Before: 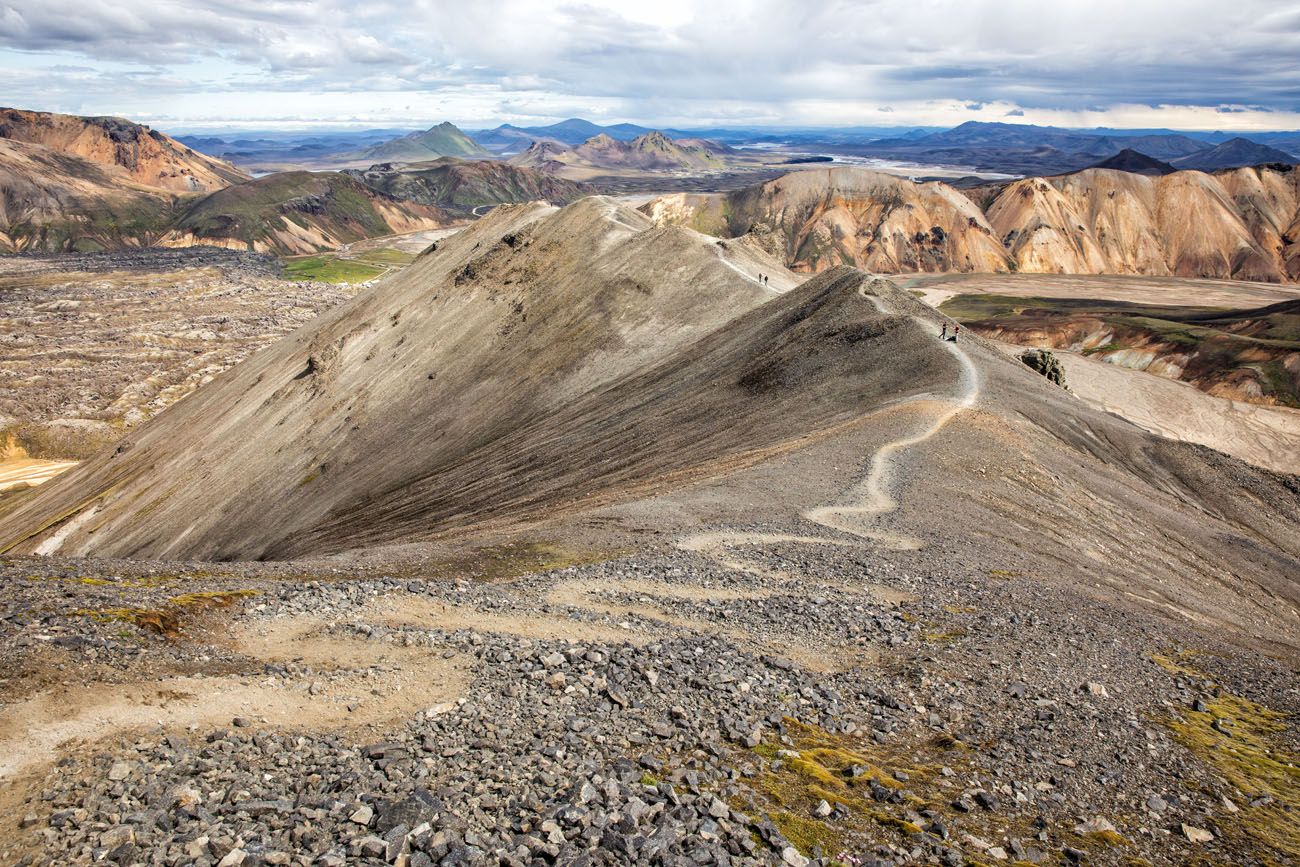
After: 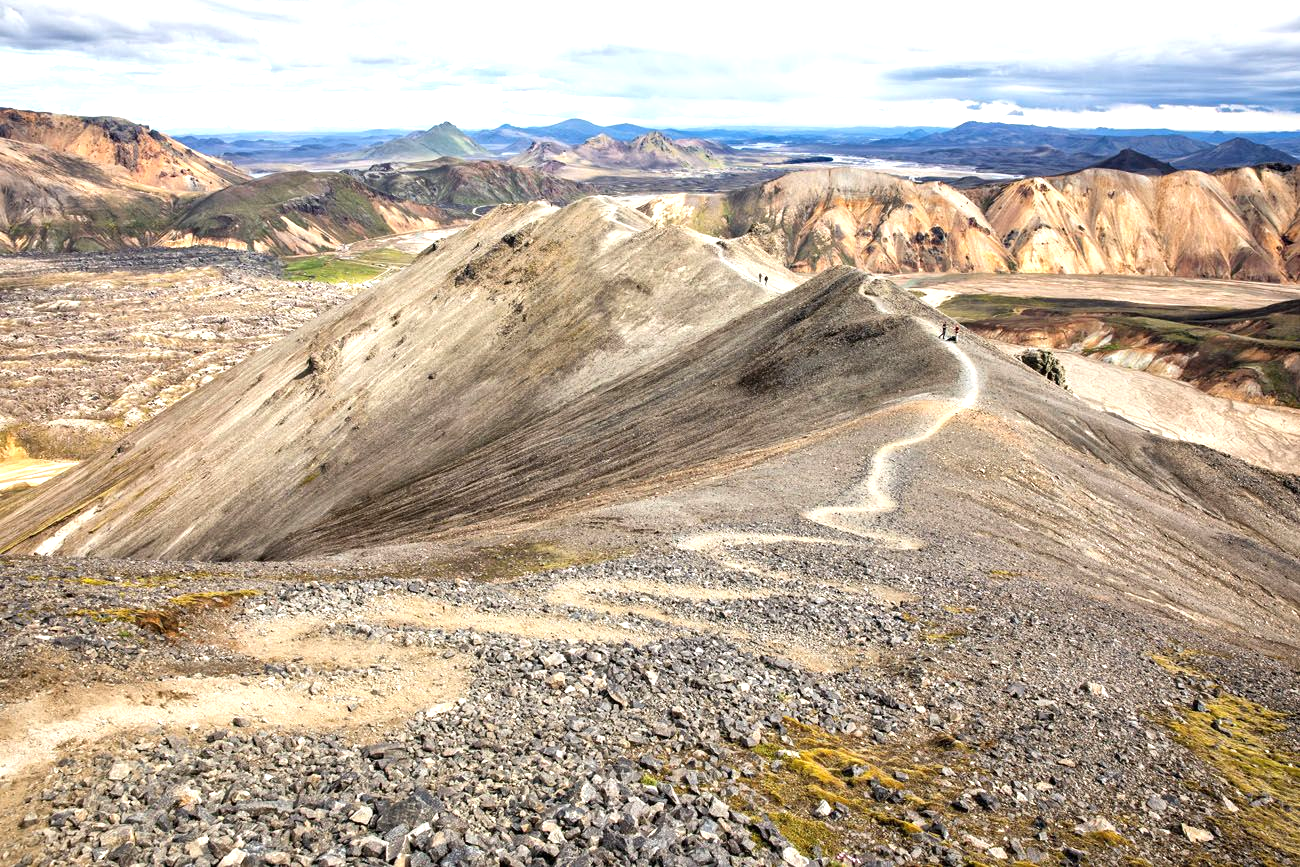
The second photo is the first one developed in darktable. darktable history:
exposure: black level correction 0, exposure 0.68 EV, compensate exposure bias true, compensate highlight preservation false
local contrast: mode bilateral grid, contrast 20, coarseness 50, detail 120%, midtone range 0.2
